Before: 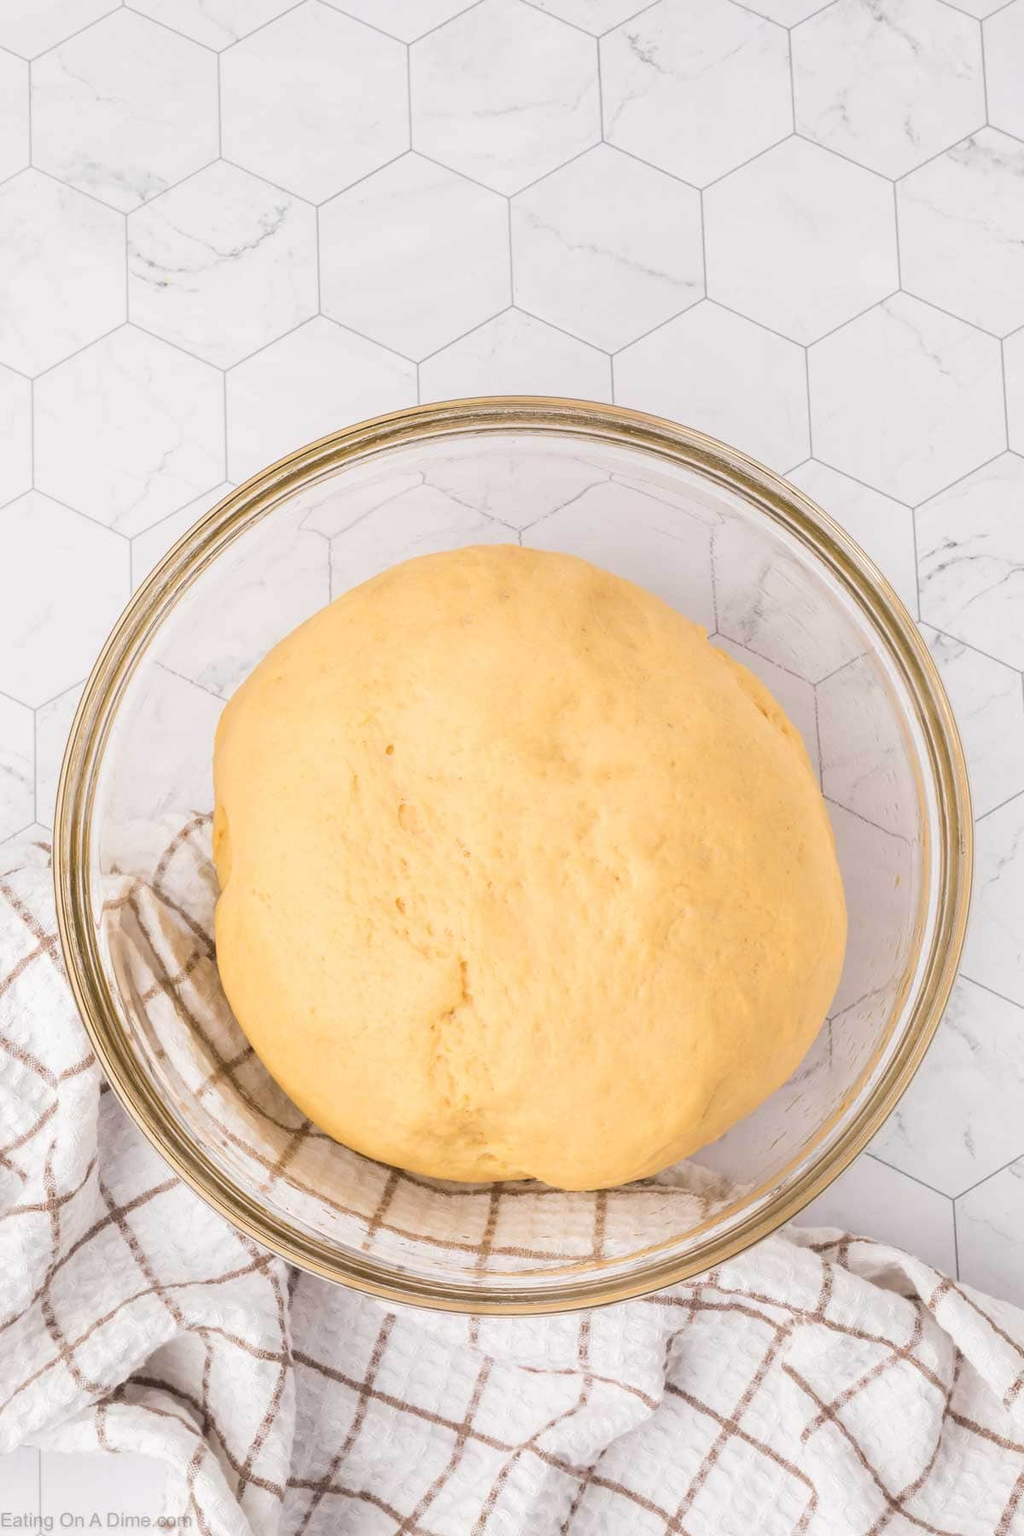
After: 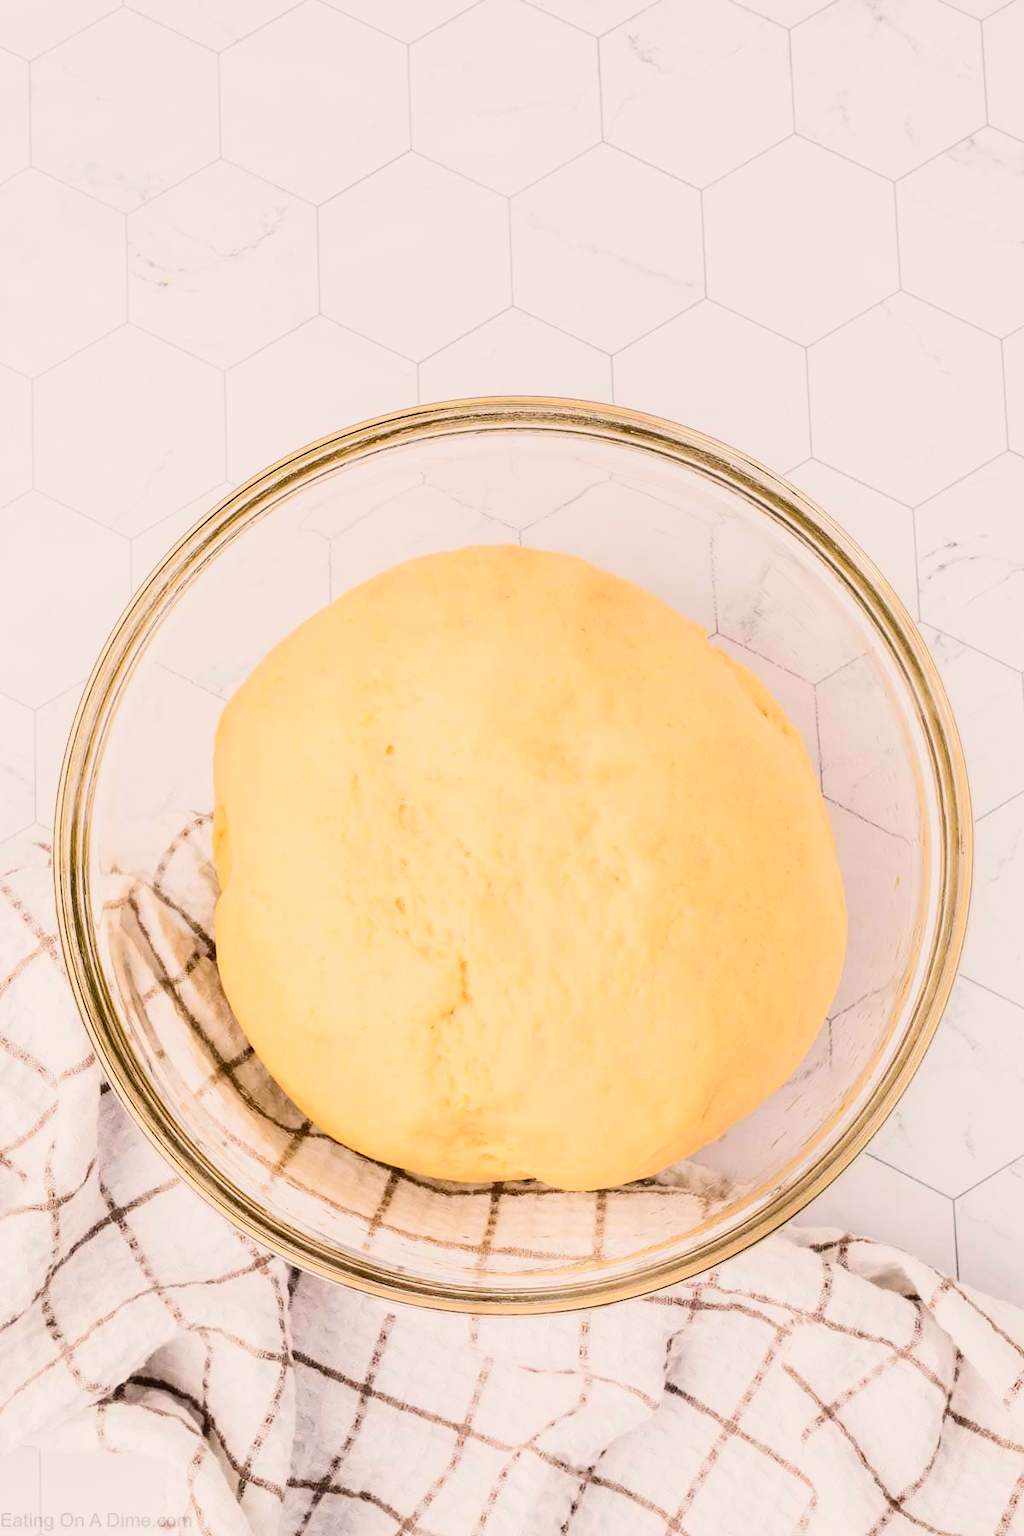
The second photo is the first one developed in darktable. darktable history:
tone equalizer: edges refinement/feathering 500, mask exposure compensation -1.57 EV, preserve details no
filmic rgb: black relative exposure -7.36 EV, white relative exposure 5.09 EV, hardness 3.2, iterations of high-quality reconstruction 0
color correction: highlights a* 3.92, highlights b* 5.1
contrast brightness saturation: contrast 0.395, brightness 0.042, saturation 0.246
